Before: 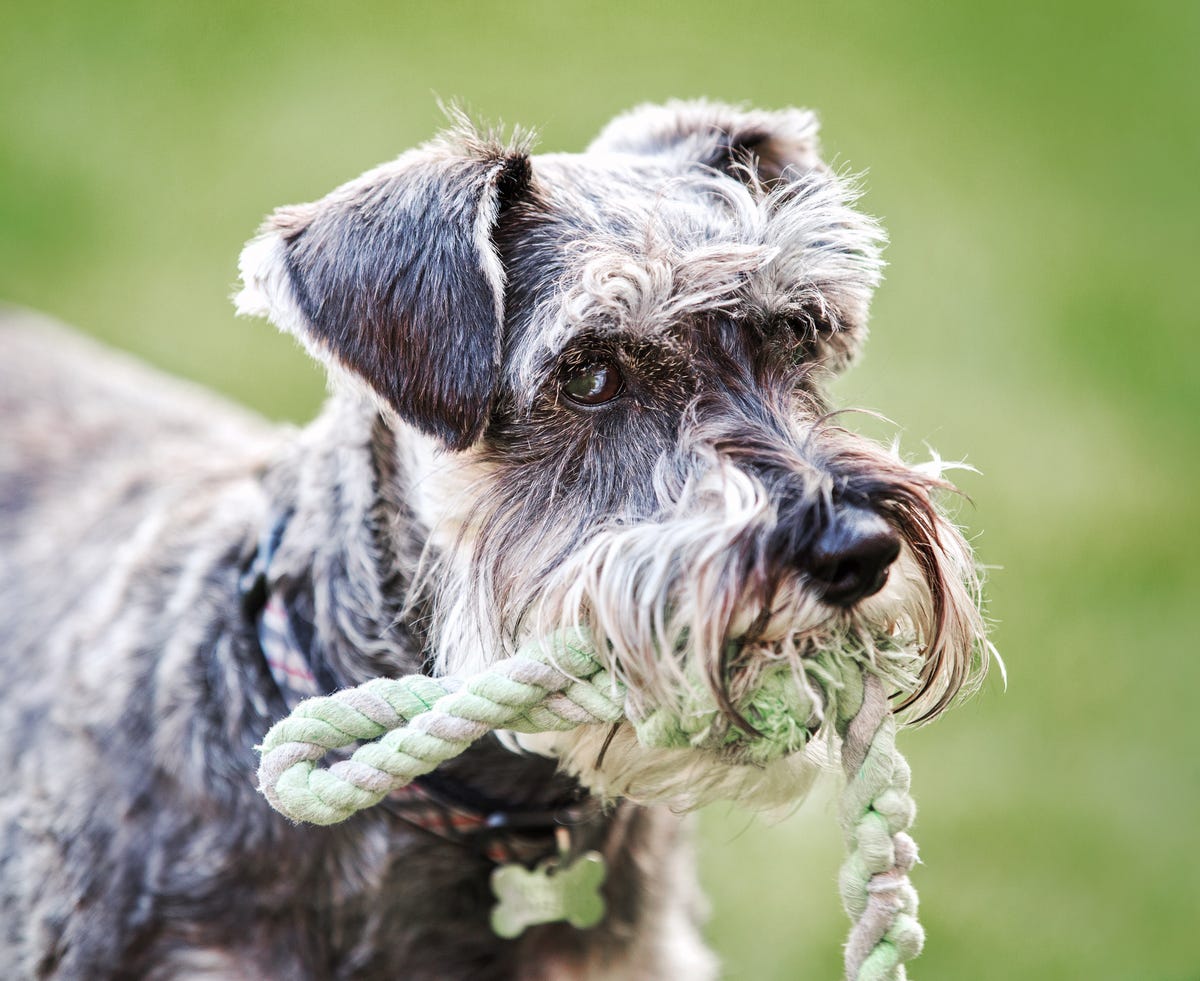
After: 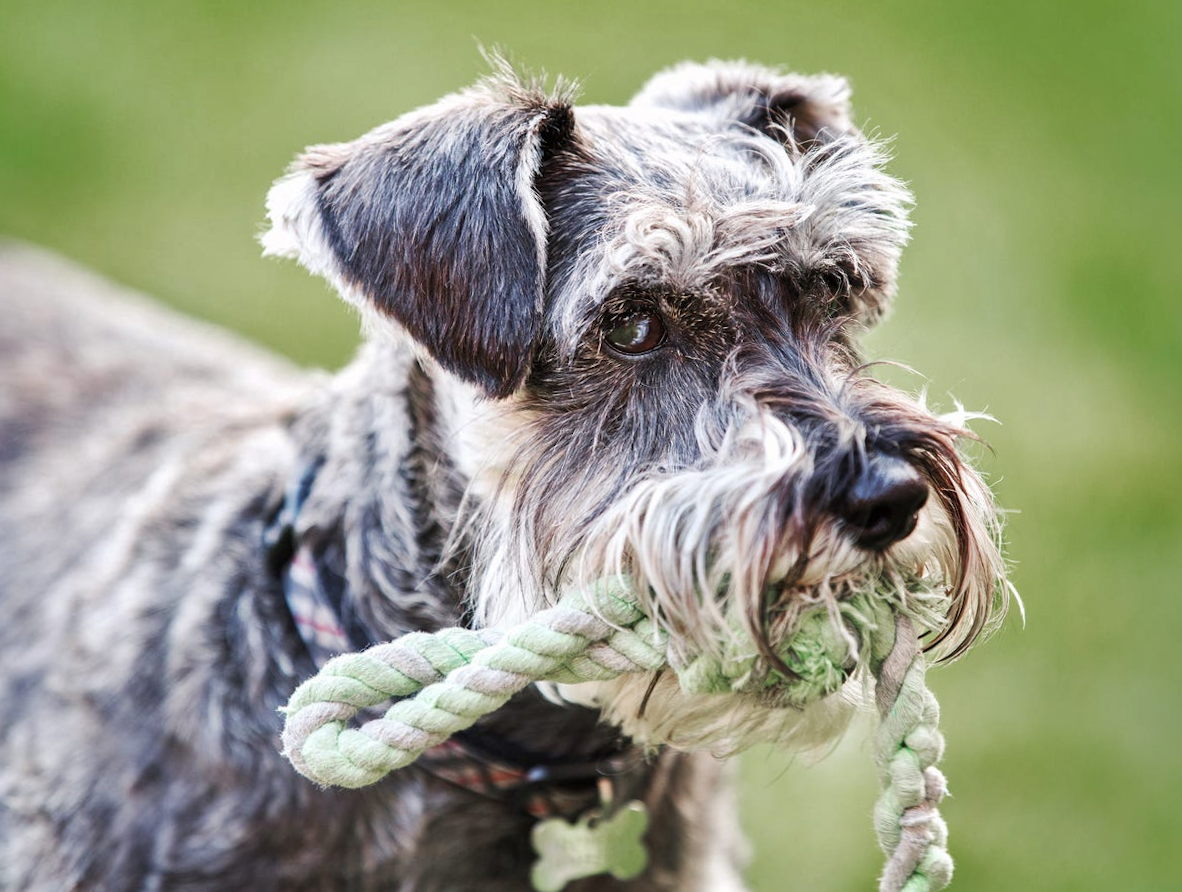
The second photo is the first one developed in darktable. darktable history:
shadows and highlights: low approximation 0.01, soften with gaussian
rotate and perspective: rotation -0.013°, lens shift (vertical) -0.027, lens shift (horizontal) 0.178, crop left 0.016, crop right 0.989, crop top 0.082, crop bottom 0.918
